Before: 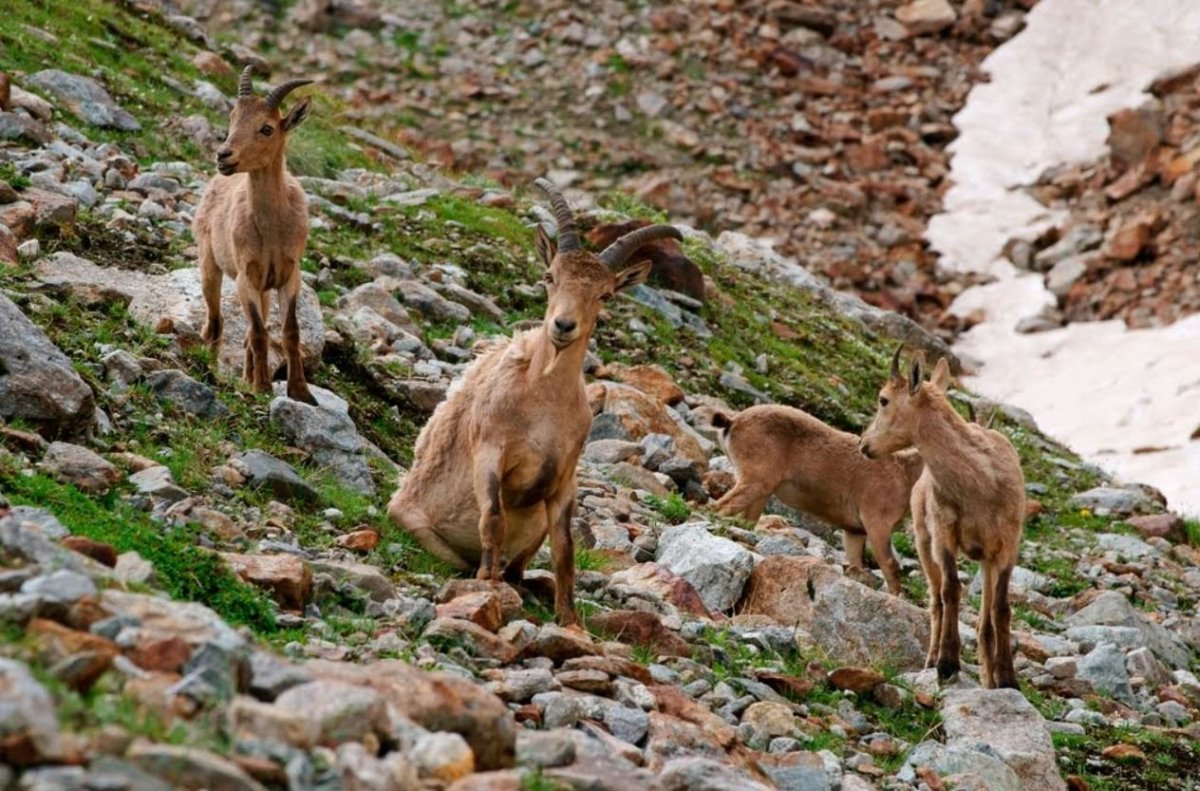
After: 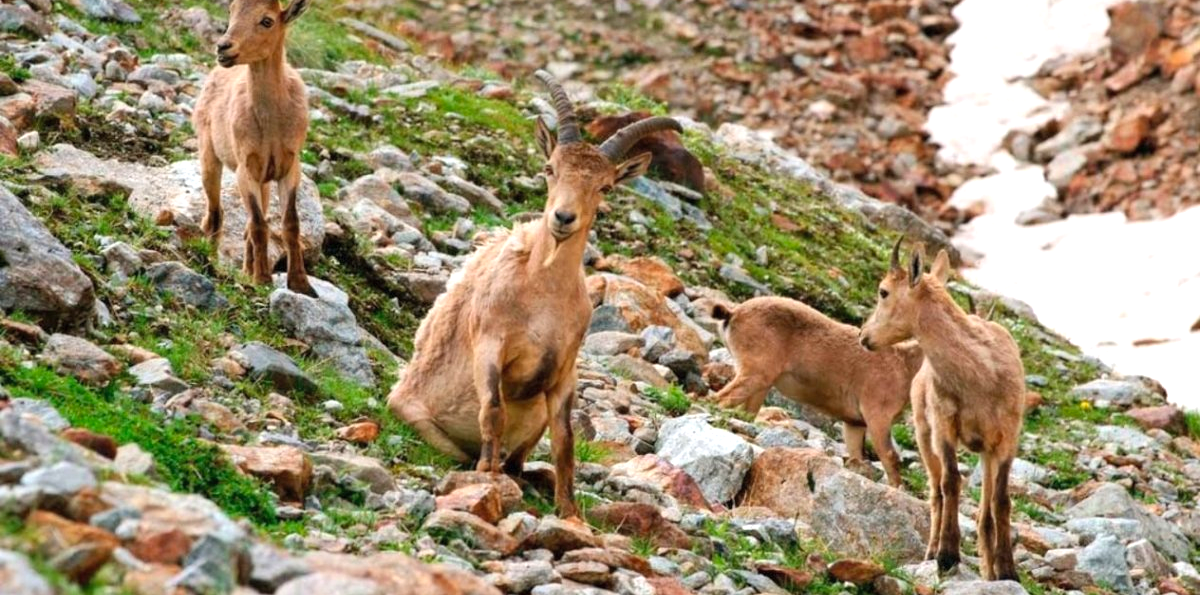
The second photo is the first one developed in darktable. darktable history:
contrast brightness saturation: contrast 0.027, brightness 0.065, saturation 0.13
crop: top 13.754%, bottom 10.957%
exposure: exposure 0.571 EV, compensate highlight preservation false
